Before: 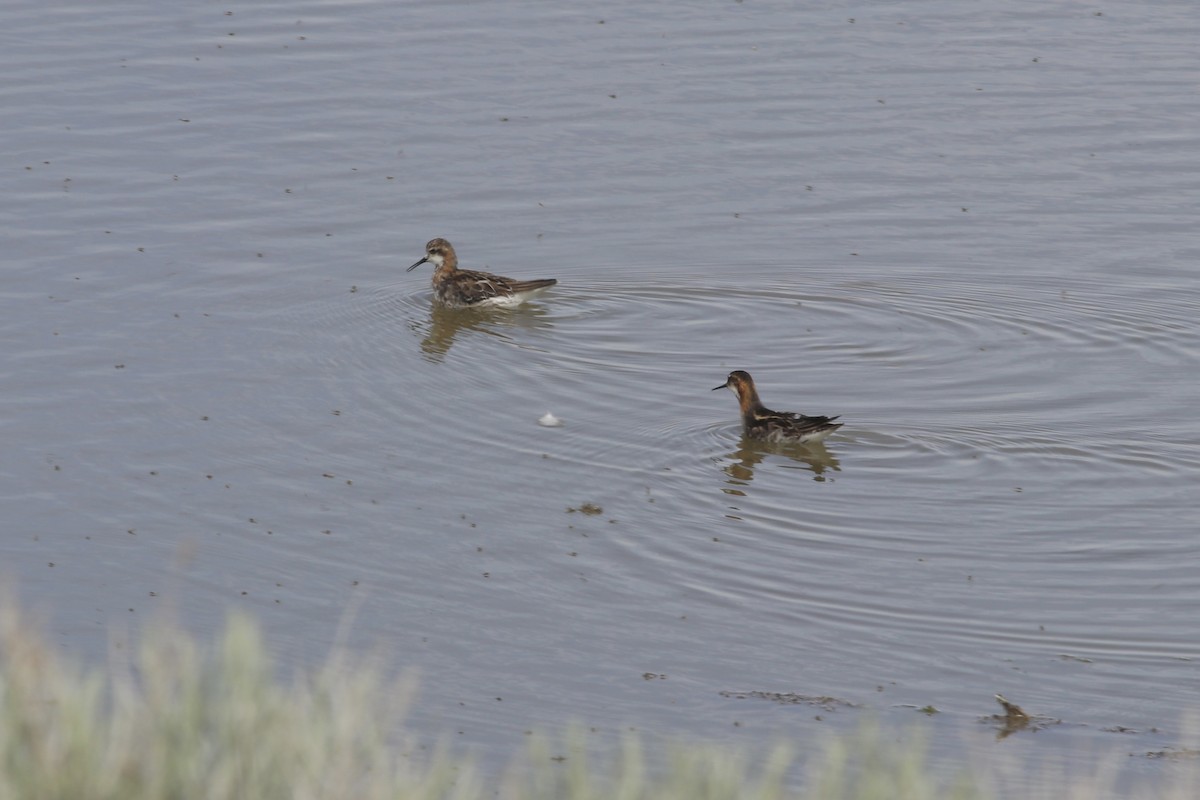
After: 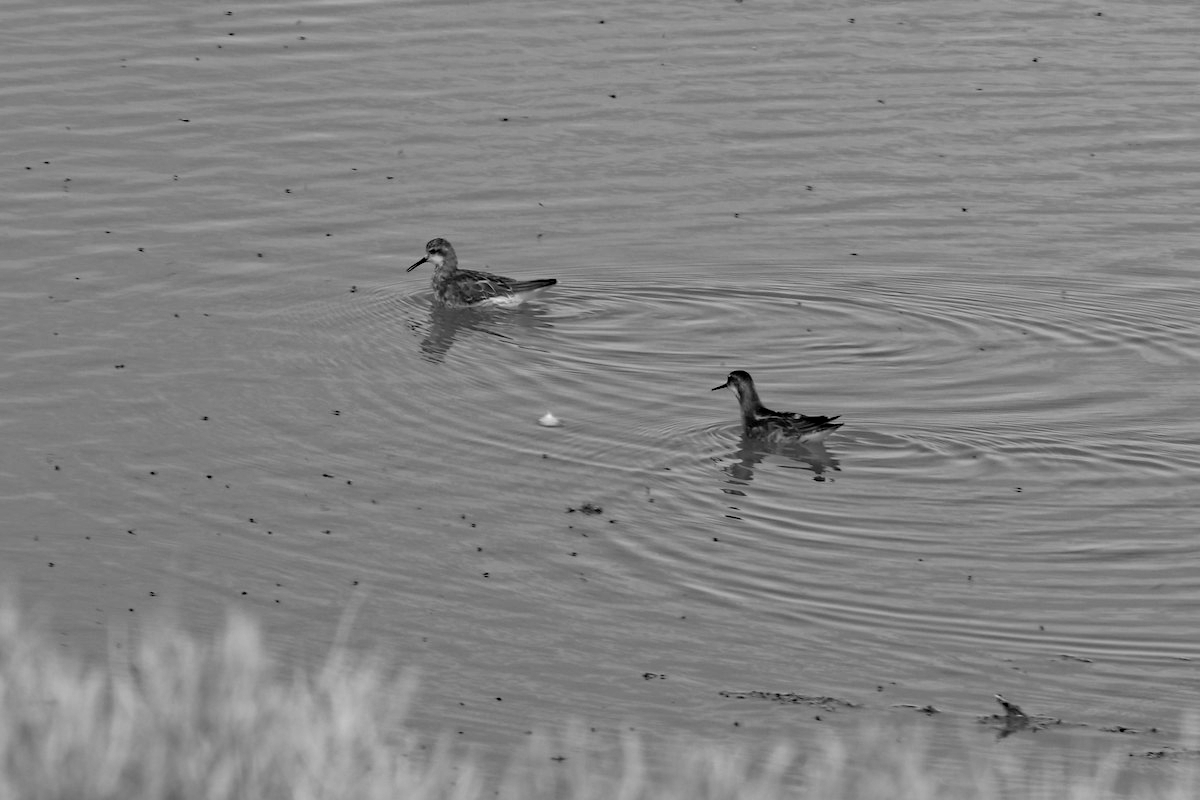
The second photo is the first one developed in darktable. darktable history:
haze removal: strength 0.5, distance 0.43, compatibility mode true, adaptive false
color balance rgb: linear chroma grading › global chroma 6.48%, perceptual saturation grading › global saturation 12.96%, global vibrance 6.02%
monochrome: on, module defaults
white balance: red 1.029, blue 0.92
